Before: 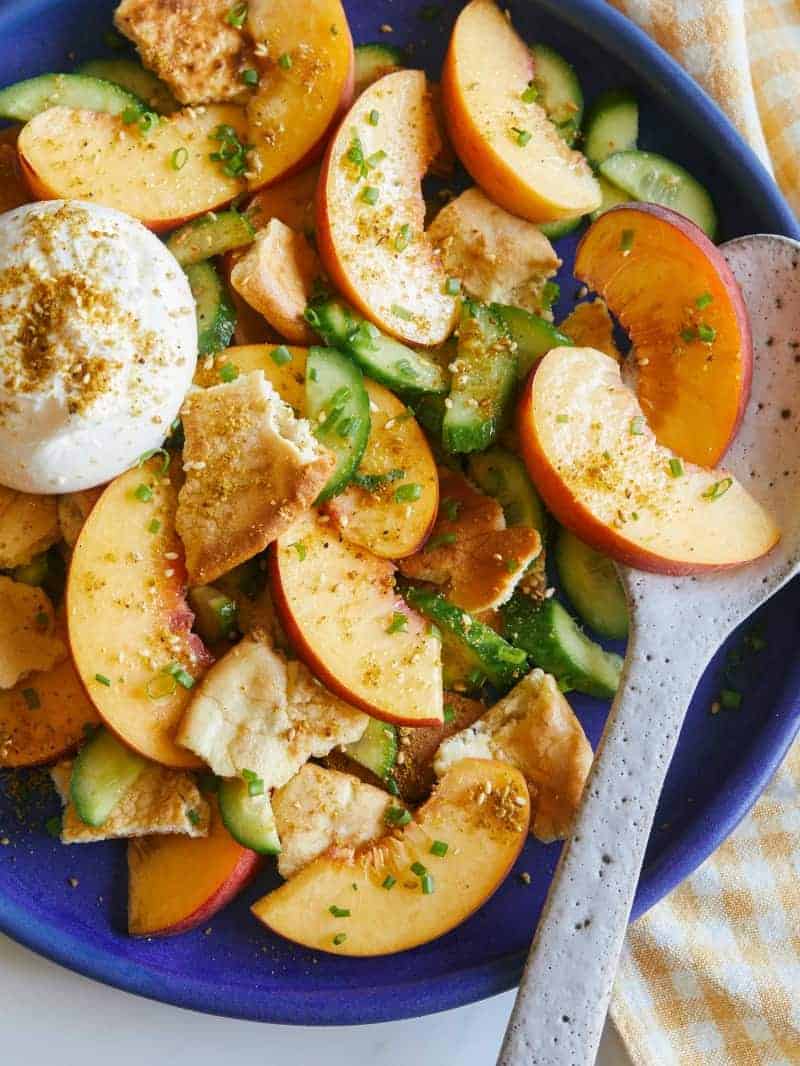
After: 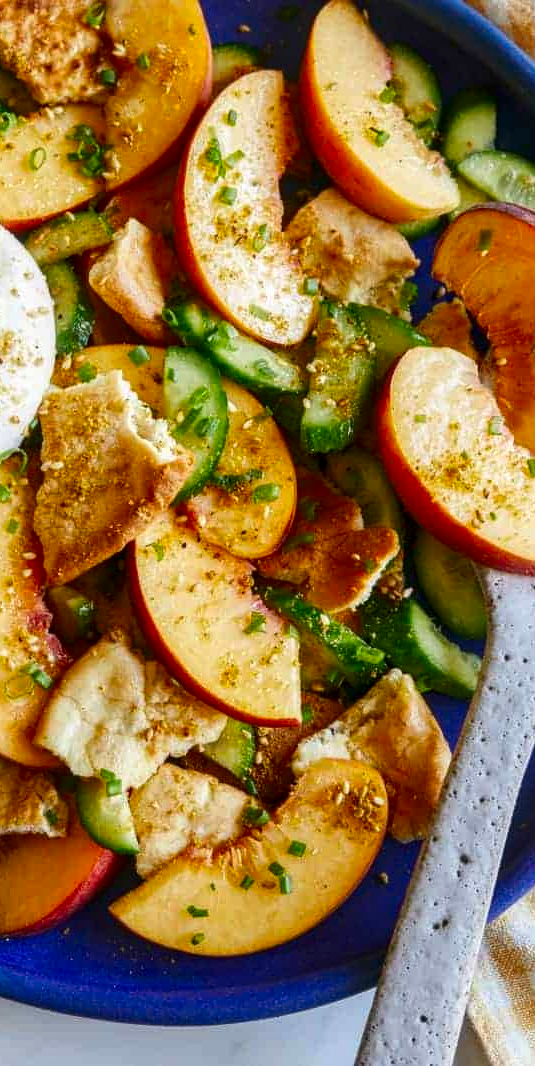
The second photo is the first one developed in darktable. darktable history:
contrast brightness saturation: contrast 0.118, brightness -0.122, saturation 0.195
local contrast: on, module defaults
crop and rotate: left 17.845%, right 15.169%
